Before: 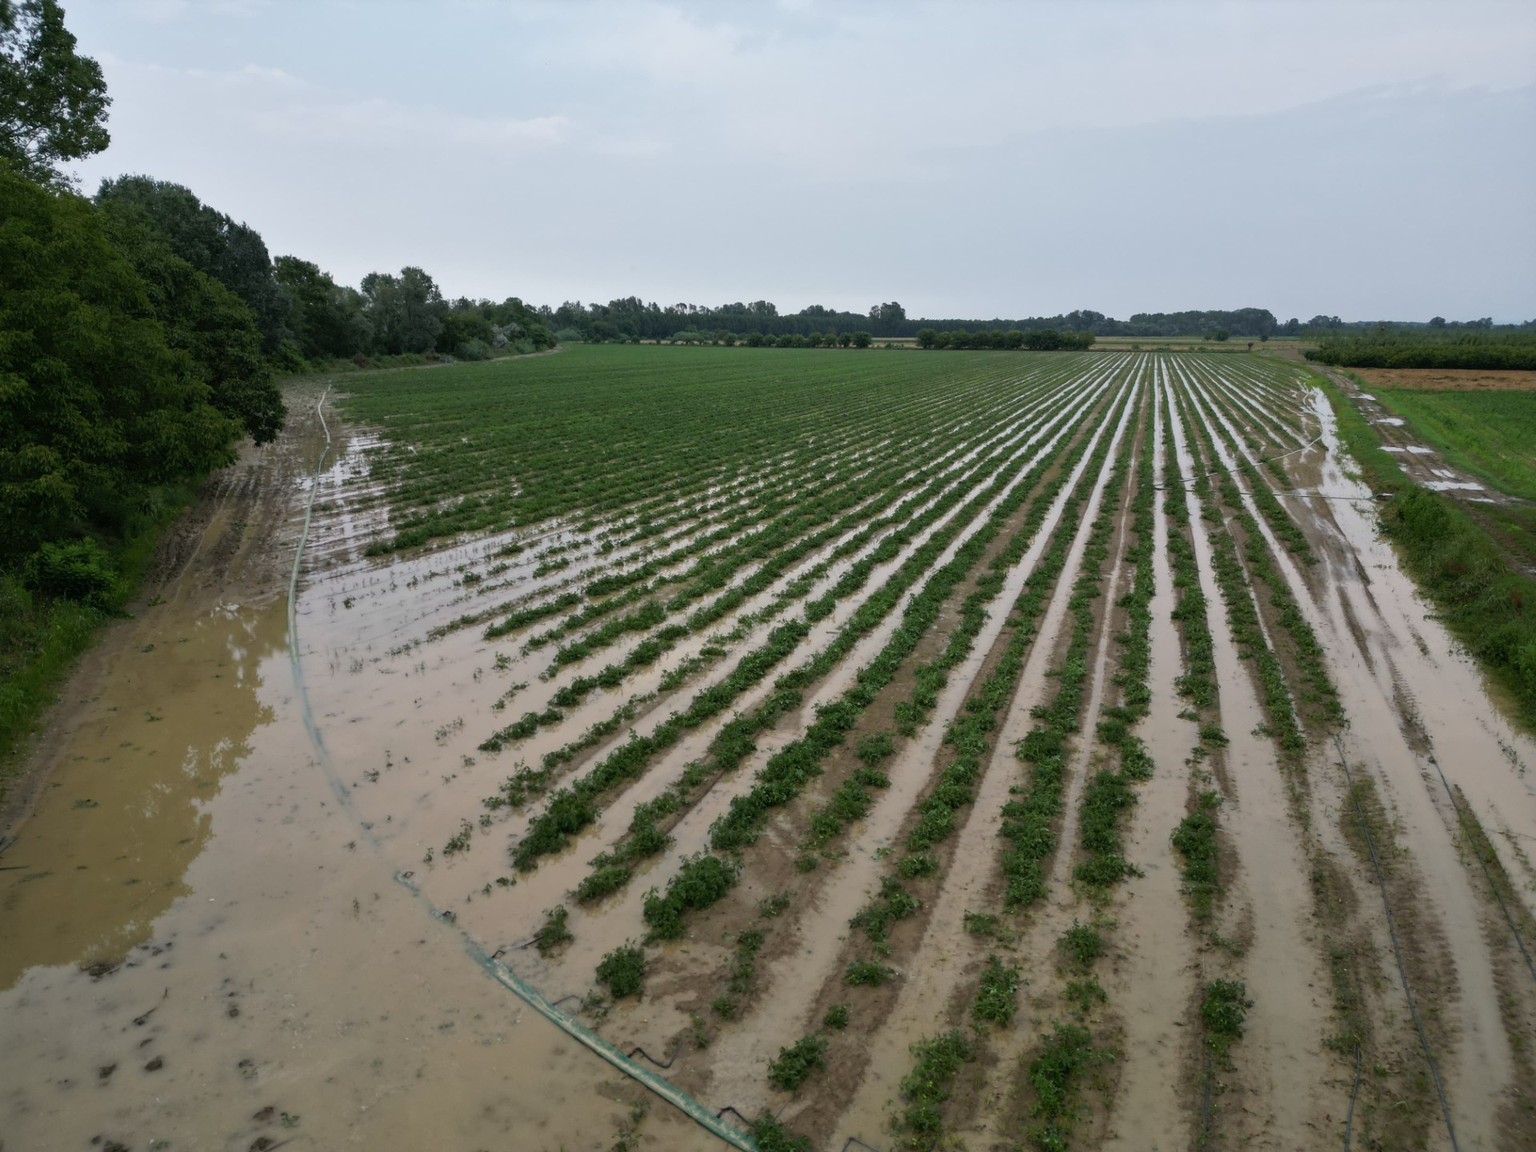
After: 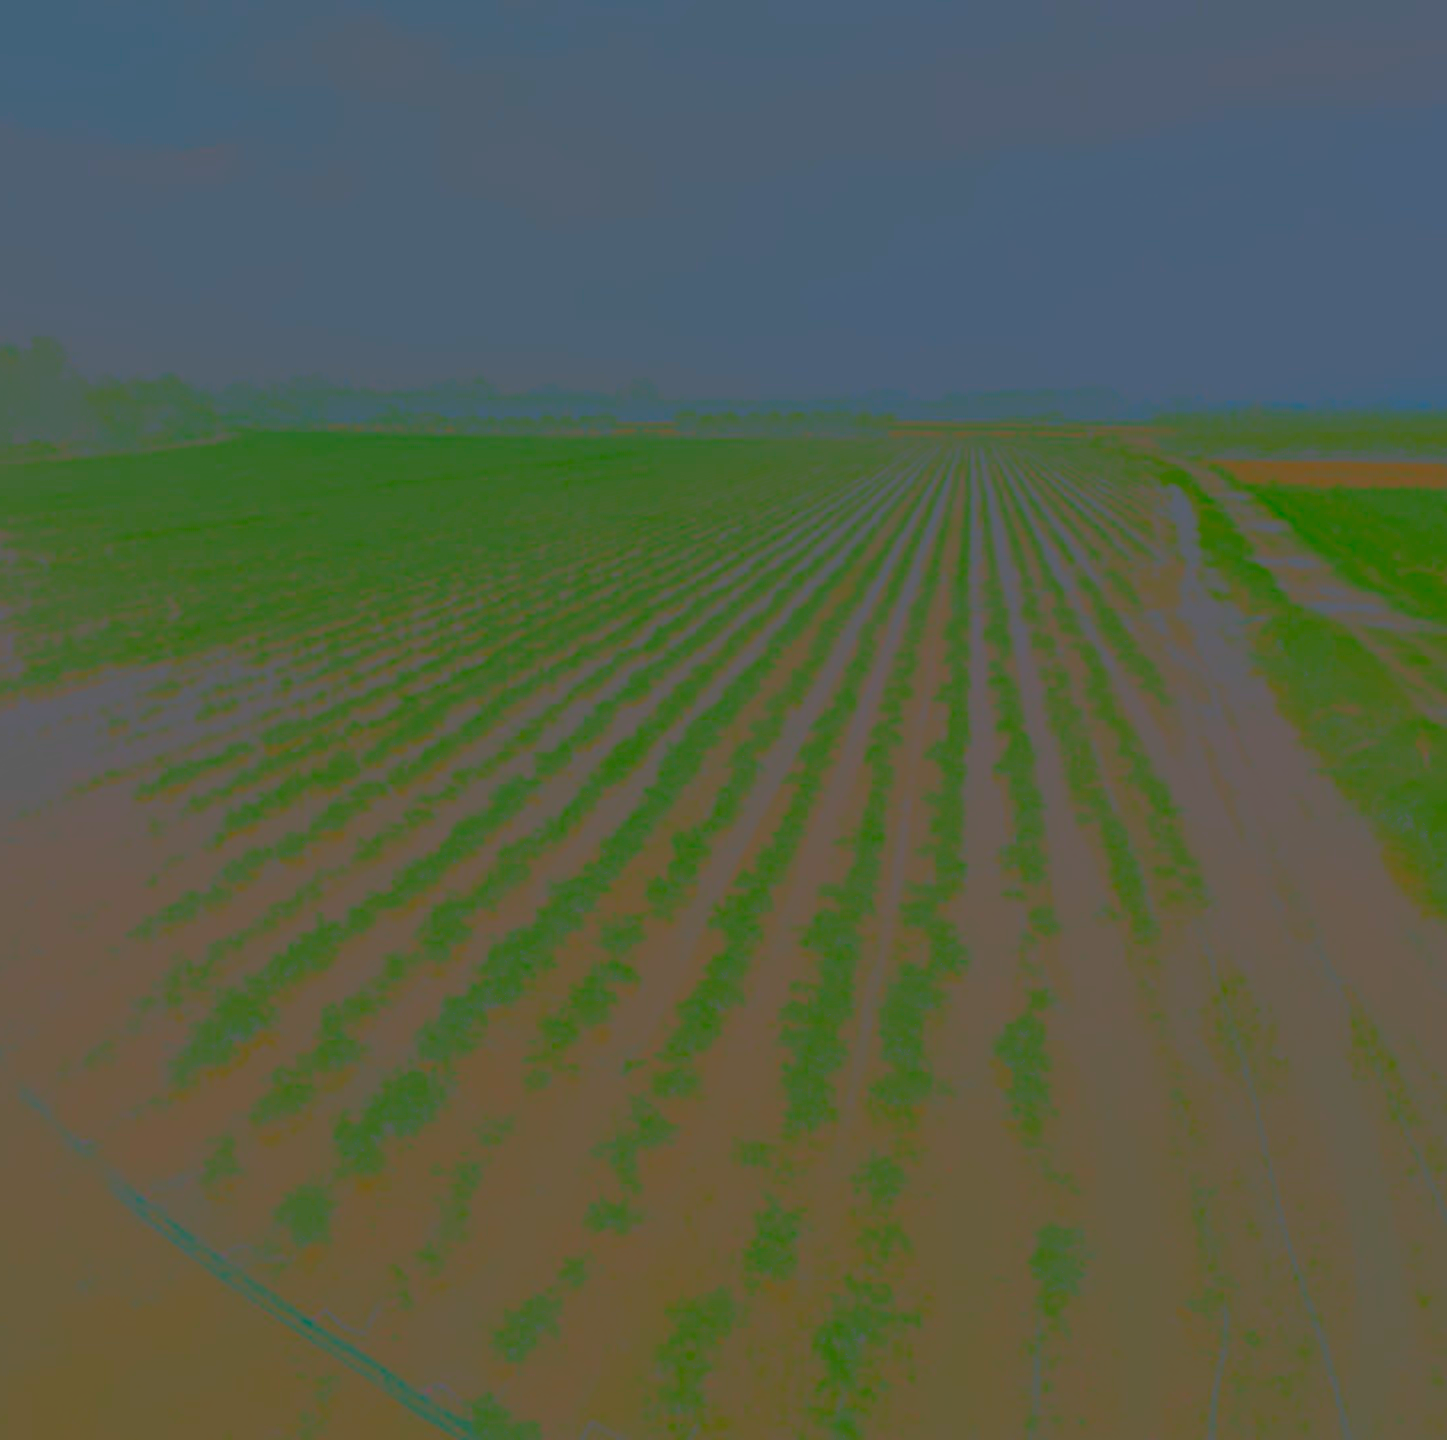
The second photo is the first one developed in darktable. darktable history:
contrast brightness saturation: contrast -0.99, brightness -0.17, saturation 0.75
crop and rotate: left 24.6%
